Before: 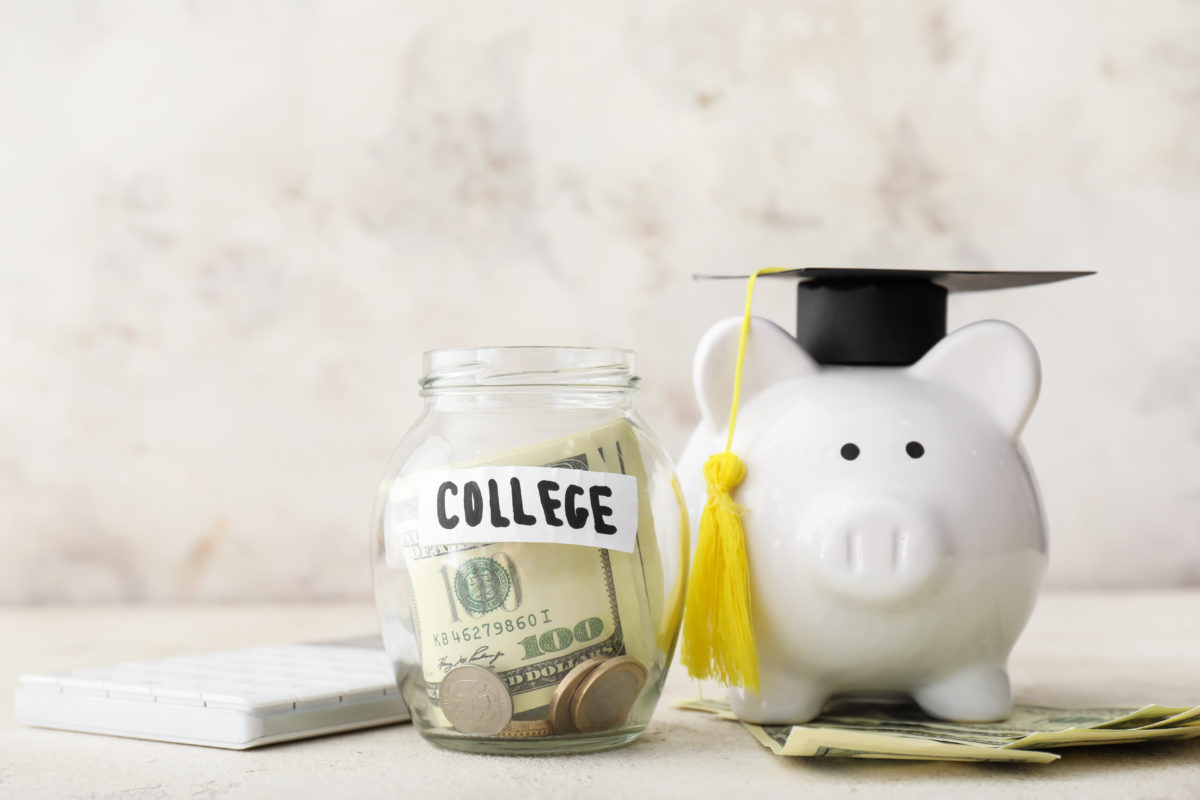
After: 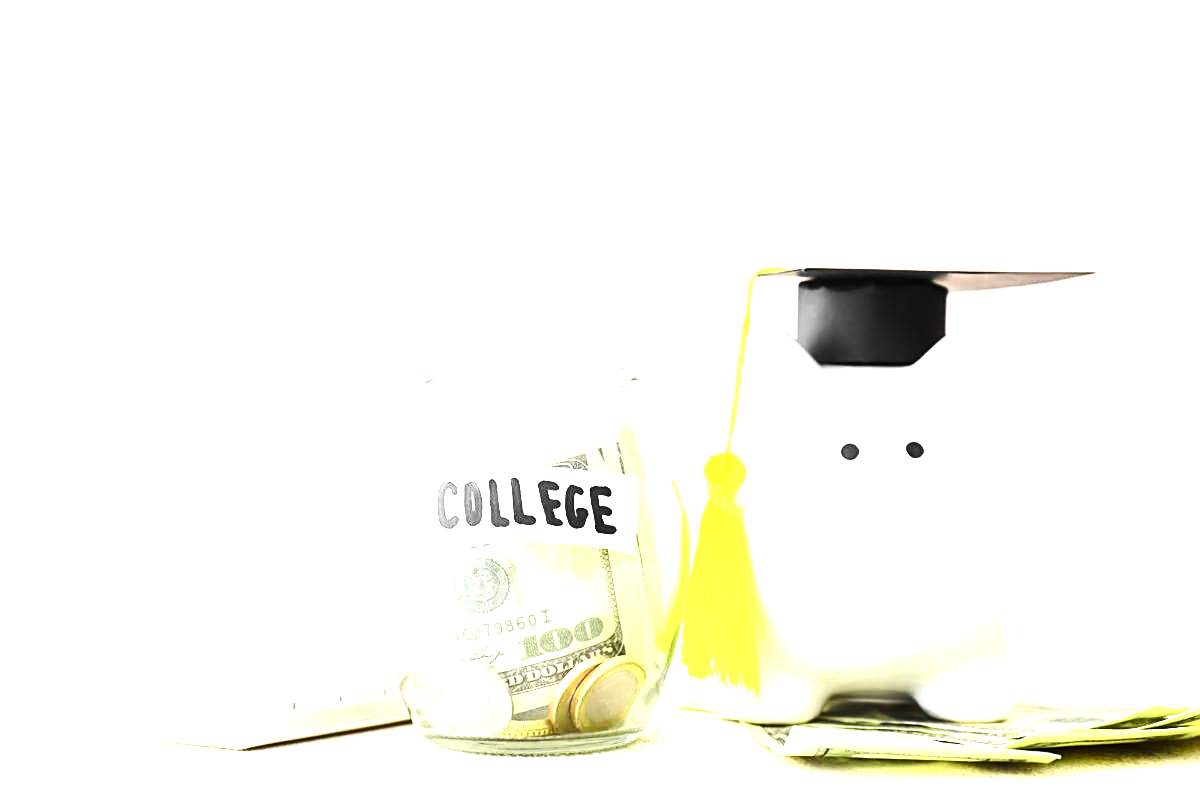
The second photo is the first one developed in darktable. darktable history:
contrast brightness saturation: contrast 0.25, saturation -0.31
color zones: curves: ch0 [(0, 0.533) (0.126, 0.533) (0.234, 0.533) (0.368, 0.357) (0.5, 0.5) (0.625, 0.5) (0.74, 0.637) (0.875, 0.5)]; ch1 [(0.004, 0.708) (0.129, 0.662) (0.25, 0.5) (0.375, 0.331) (0.496, 0.396) (0.625, 0.649) (0.739, 0.26) (0.875, 0.5) (1, 0.478)]; ch2 [(0, 0.409) (0.132, 0.403) (0.236, 0.558) (0.379, 0.448) (0.5, 0.5) (0.625, 0.5) (0.691, 0.39) (0.875, 0.5)]
color balance rgb: linear chroma grading › shadows 10%, linear chroma grading › highlights 10%, linear chroma grading › global chroma 15%, linear chroma grading › mid-tones 15%, perceptual saturation grading › global saturation 40%, perceptual saturation grading › highlights -25%, perceptual saturation grading › mid-tones 35%, perceptual saturation grading › shadows 35%, perceptual brilliance grading › global brilliance 11.29%, global vibrance 11.29%
sharpen: on, module defaults
exposure: black level correction 0, exposure 1.741 EV, compensate exposure bias true, compensate highlight preservation false
